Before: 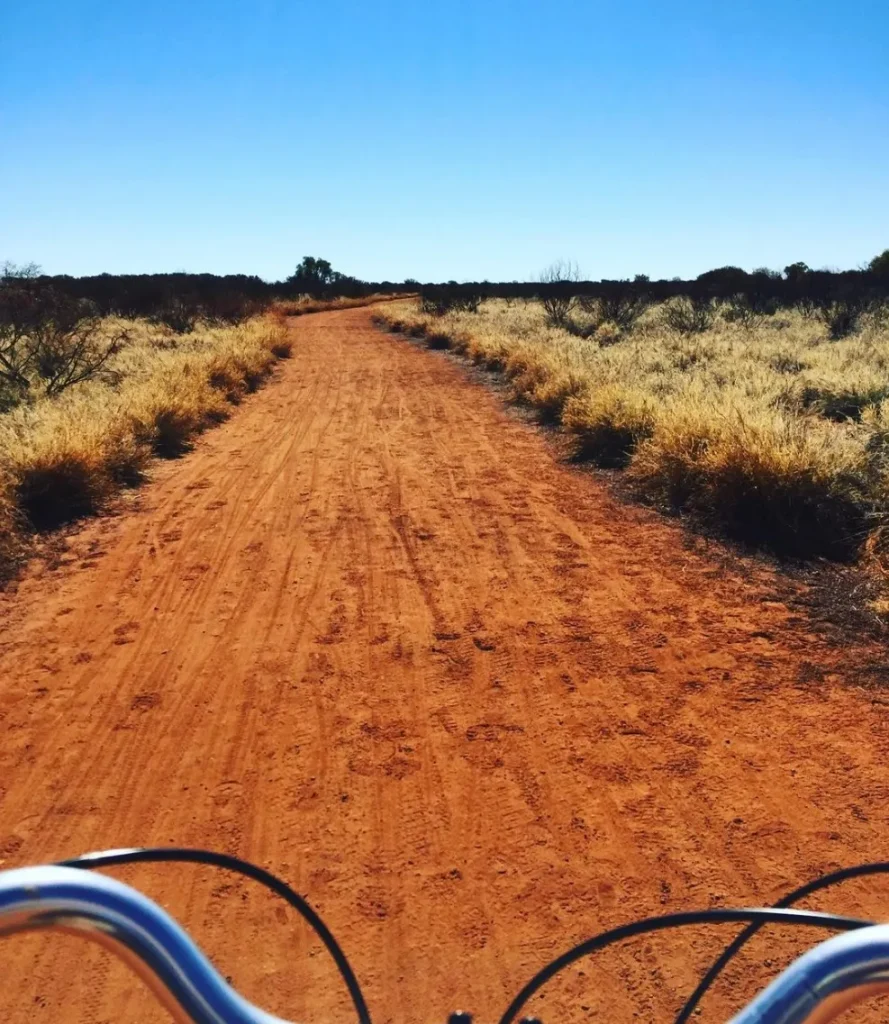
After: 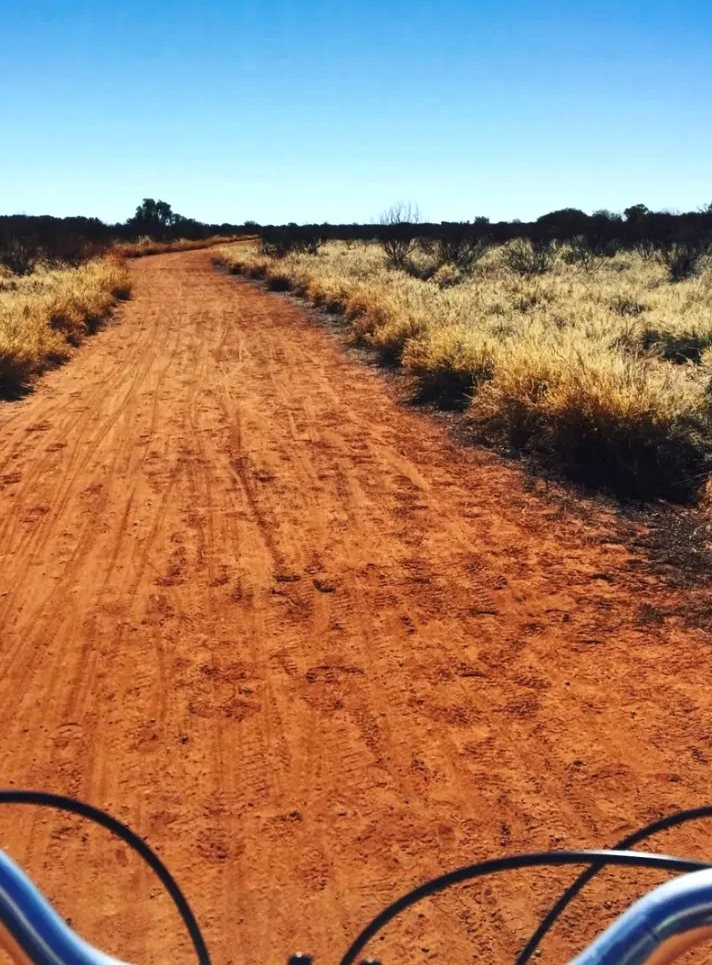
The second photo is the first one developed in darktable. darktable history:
crop and rotate: left 17.999%, top 5.755%, right 1.859%
shadows and highlights: radius 168.39, shadows 26.34, white point adjustment 3.3, highlights -68.48, soften with gaussian
local contrast: highlights 107%, shadows 98%, detail 120%, midtone range 0.2
